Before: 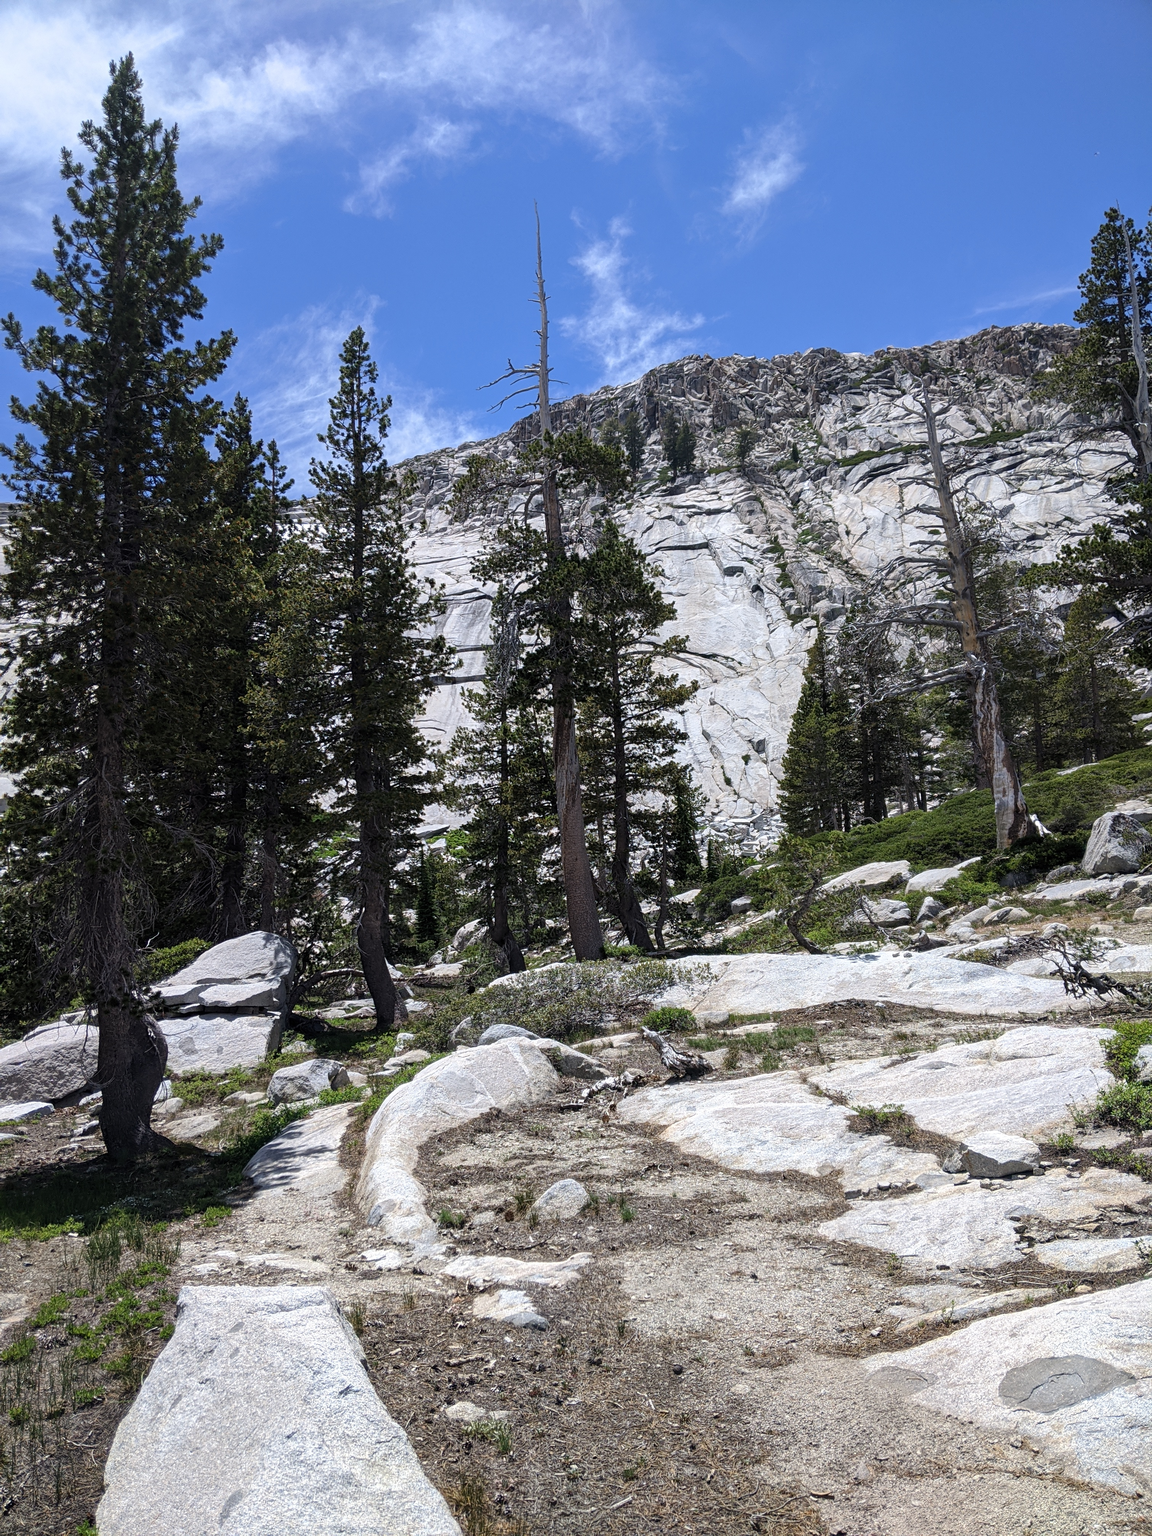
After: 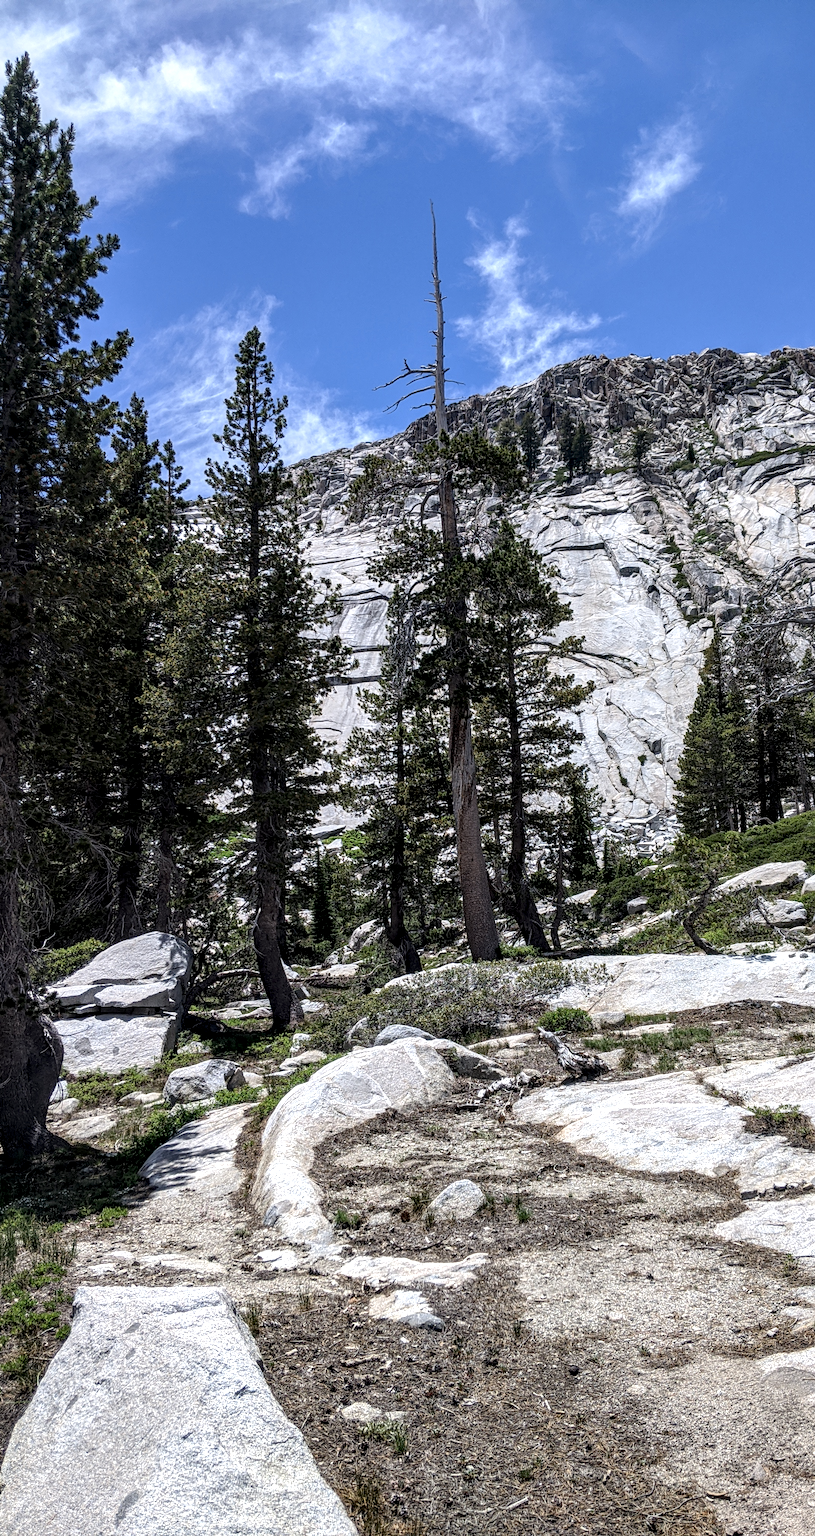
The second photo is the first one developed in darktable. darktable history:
local contrast: detail 160%
crop and rotate: left 9.061%, right 20.142%
